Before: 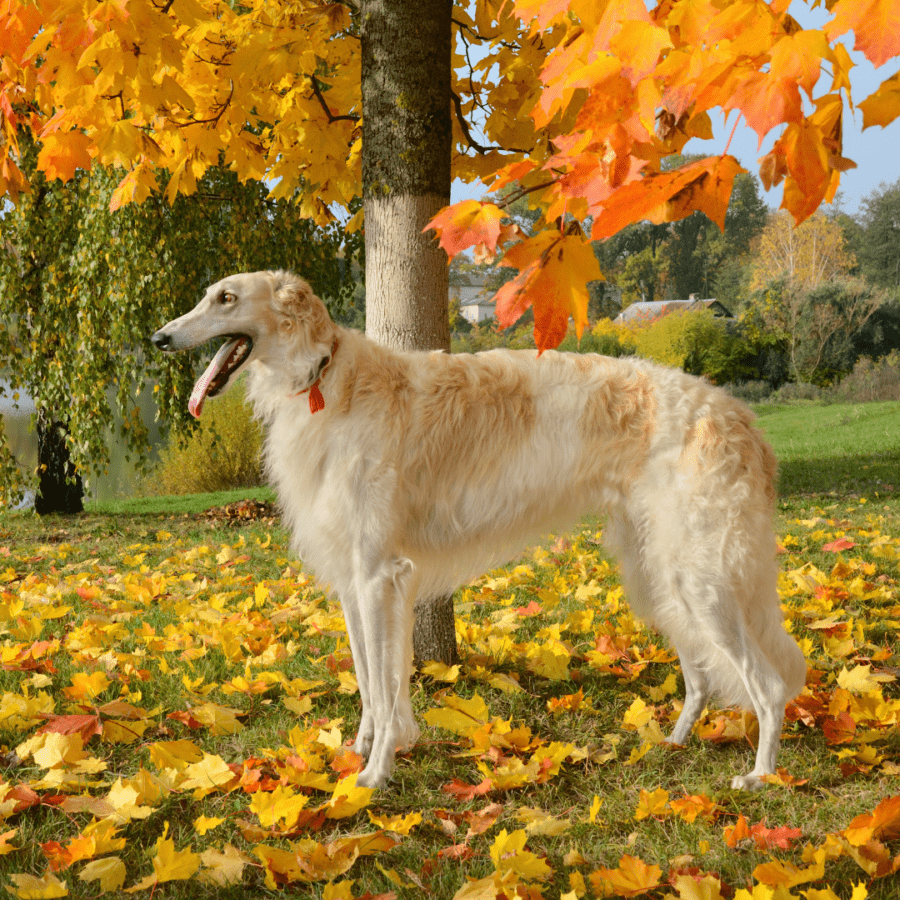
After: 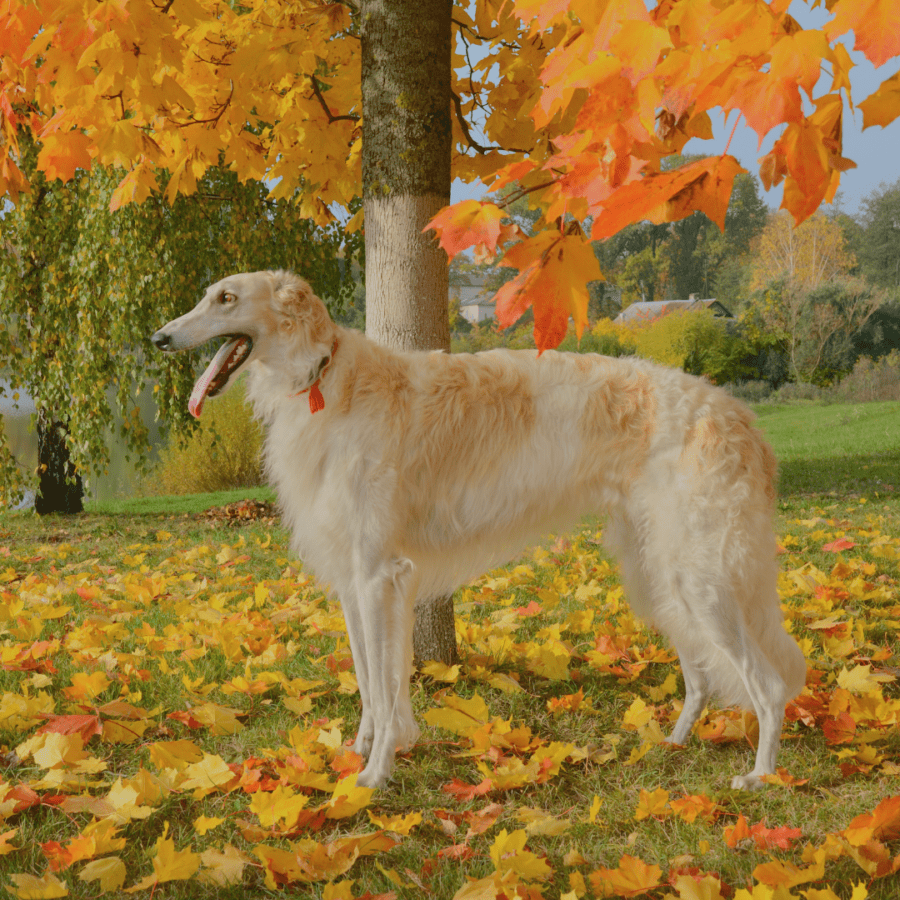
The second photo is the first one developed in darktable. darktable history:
contrast brightness saturation: saturation -0.04
color balance rgb: contrast -30%
